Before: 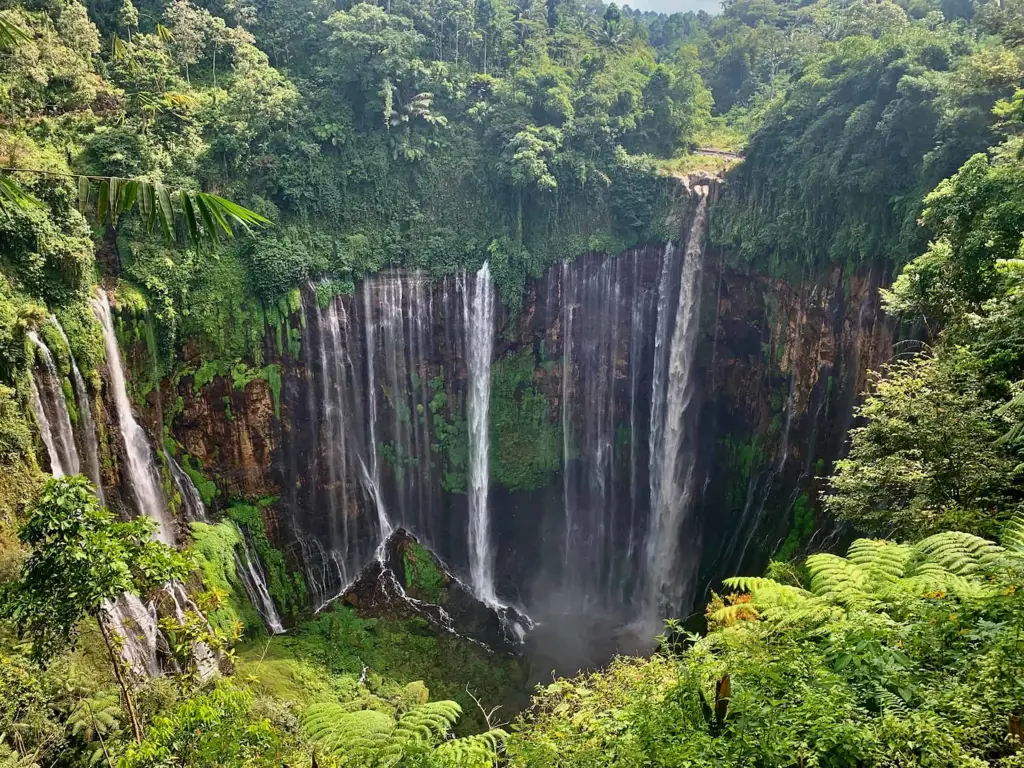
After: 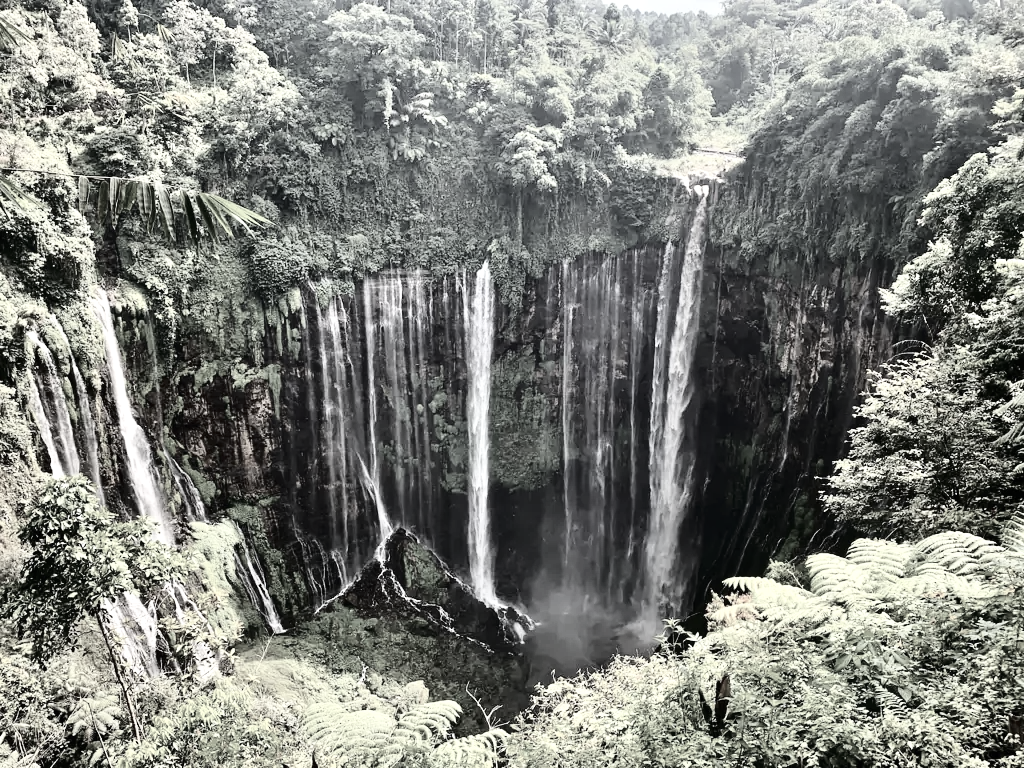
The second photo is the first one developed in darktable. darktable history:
color correction: highlights b* 0.017, saturation 0.182
tone curve: curves: ch0 [(0, 0) (0.003, 0.001) (0.011, 0.004) (0.025, 0.009) (0.044, 0.016) (0.069, 0.025) (0.1, 0.036) (0.136, 0.059) (0.177, 0.103) (0.224, 0.175) (0.277, 0.274) (0.335, 0.395) (0.399, 0.52) (0.468, 0.635) (0.543, 0.733) (0.623, 0.817) (0.709, 0.888) (0.801, 0.93) (0.898, 0.964) (1, 1)], color space Lab, independent channels, preserve colors none
levels: levels [0, 0.474, 0.947]
